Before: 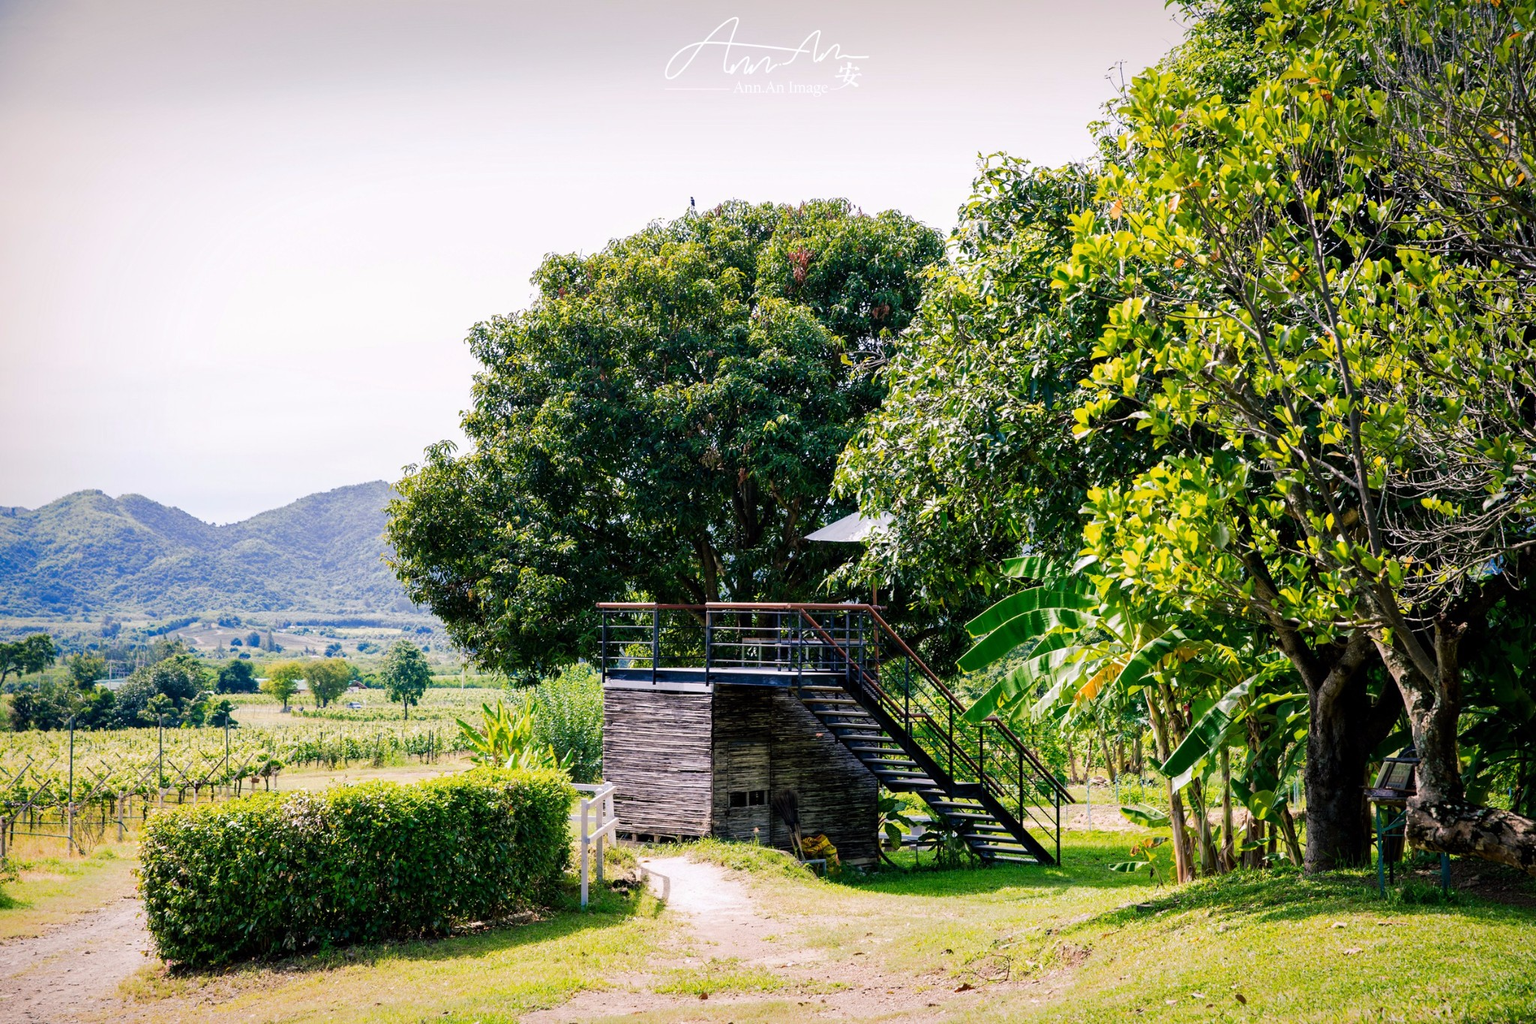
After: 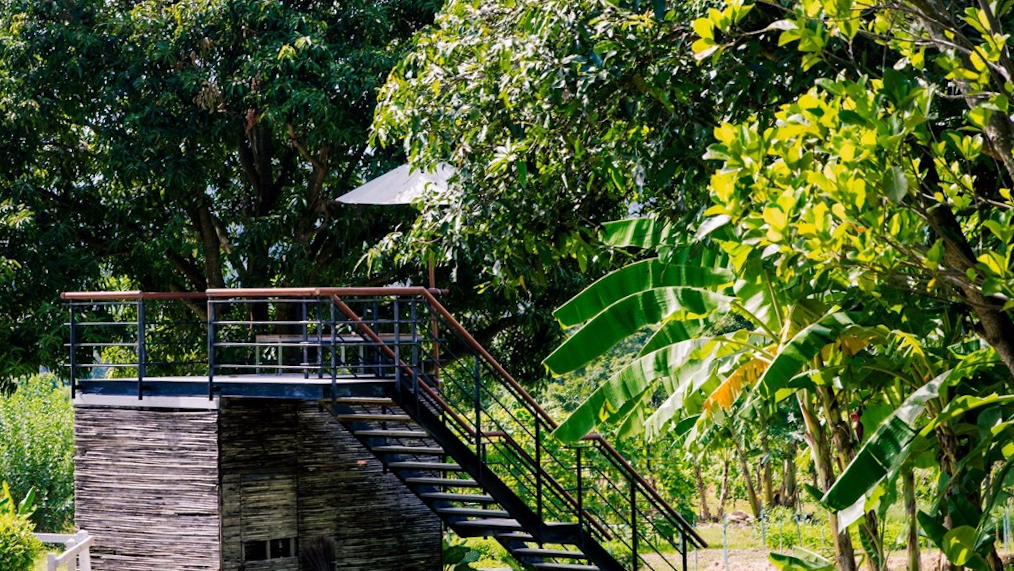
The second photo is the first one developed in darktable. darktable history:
crop: left 35.03%, top 36.625%, right 14.663%, bottom 20.057%
rotate and perspective: rotation -1.32°, lens shift (horizontal) -0.031, crop left 0.015, crop right 0.985, crop top 0.047, crop bottom 0.982
